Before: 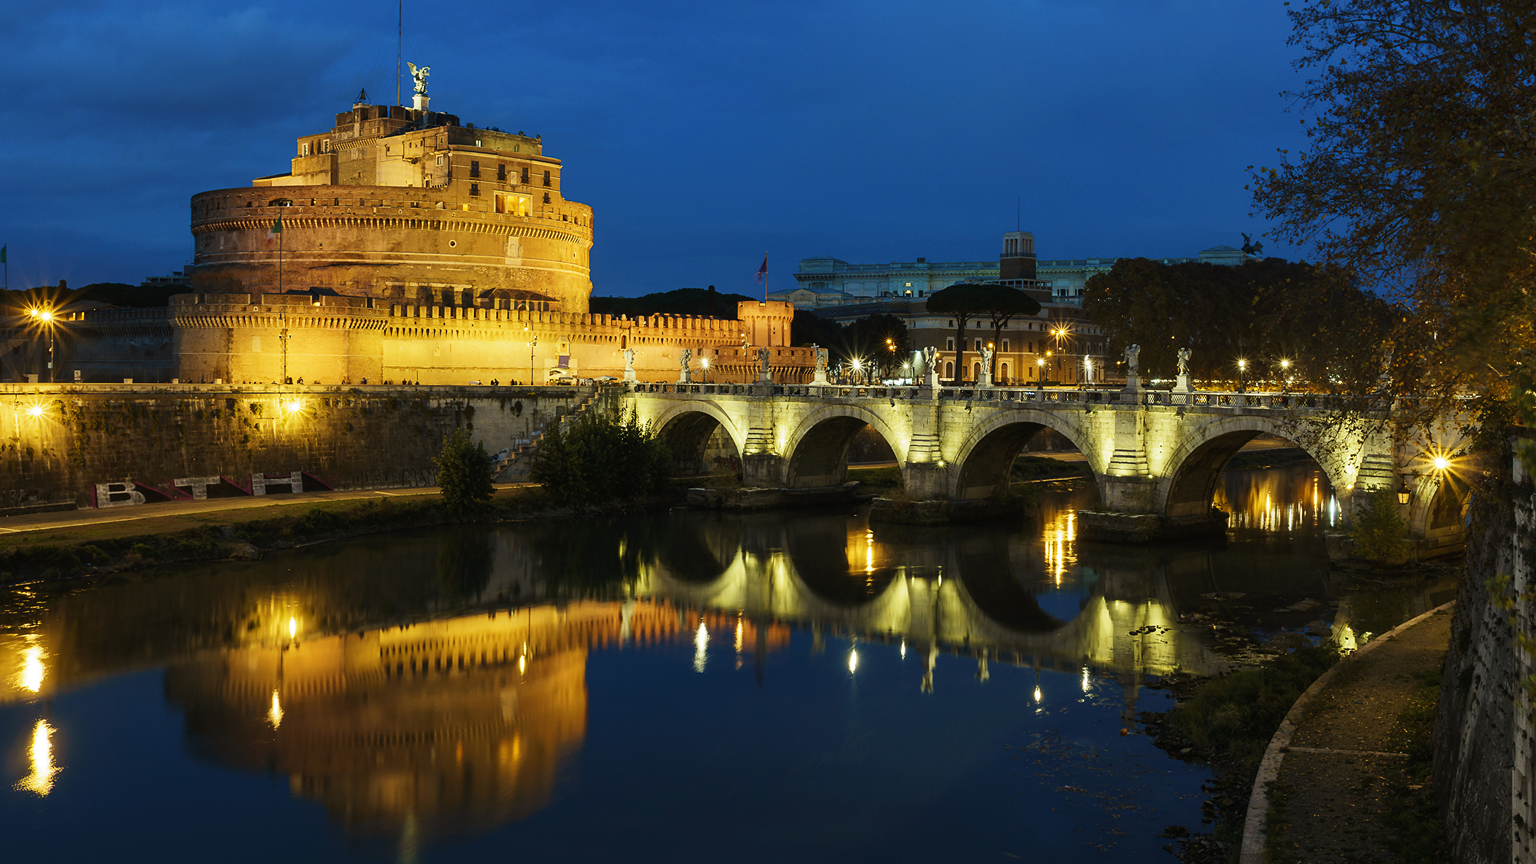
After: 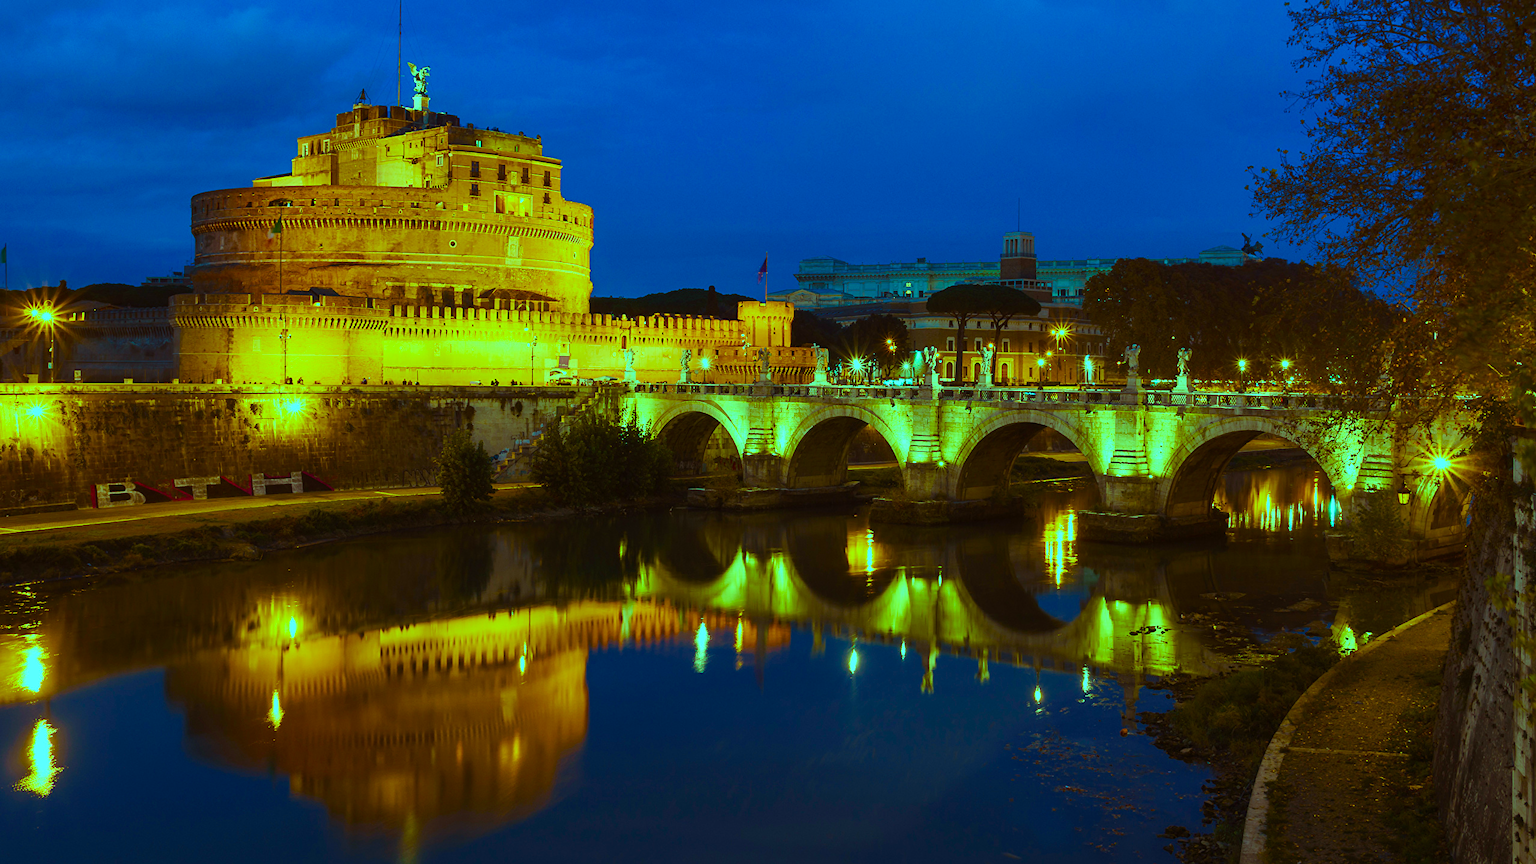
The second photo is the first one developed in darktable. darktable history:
color balance rgb: power › chroma 1.027%, power › hue 27.3°, highlights gain › luminance 19.91%, highlights gain › chroma 13.11%, highlights gain › hue 170.58°, linear chroma grading › global chroma 14.833%, perceptual saturation grading › global saturation 0.542%, perceptual saturation grading › mid-tones 6.299%, perceptual saturation grading › shadows 71.302%, contrast -10.071%
